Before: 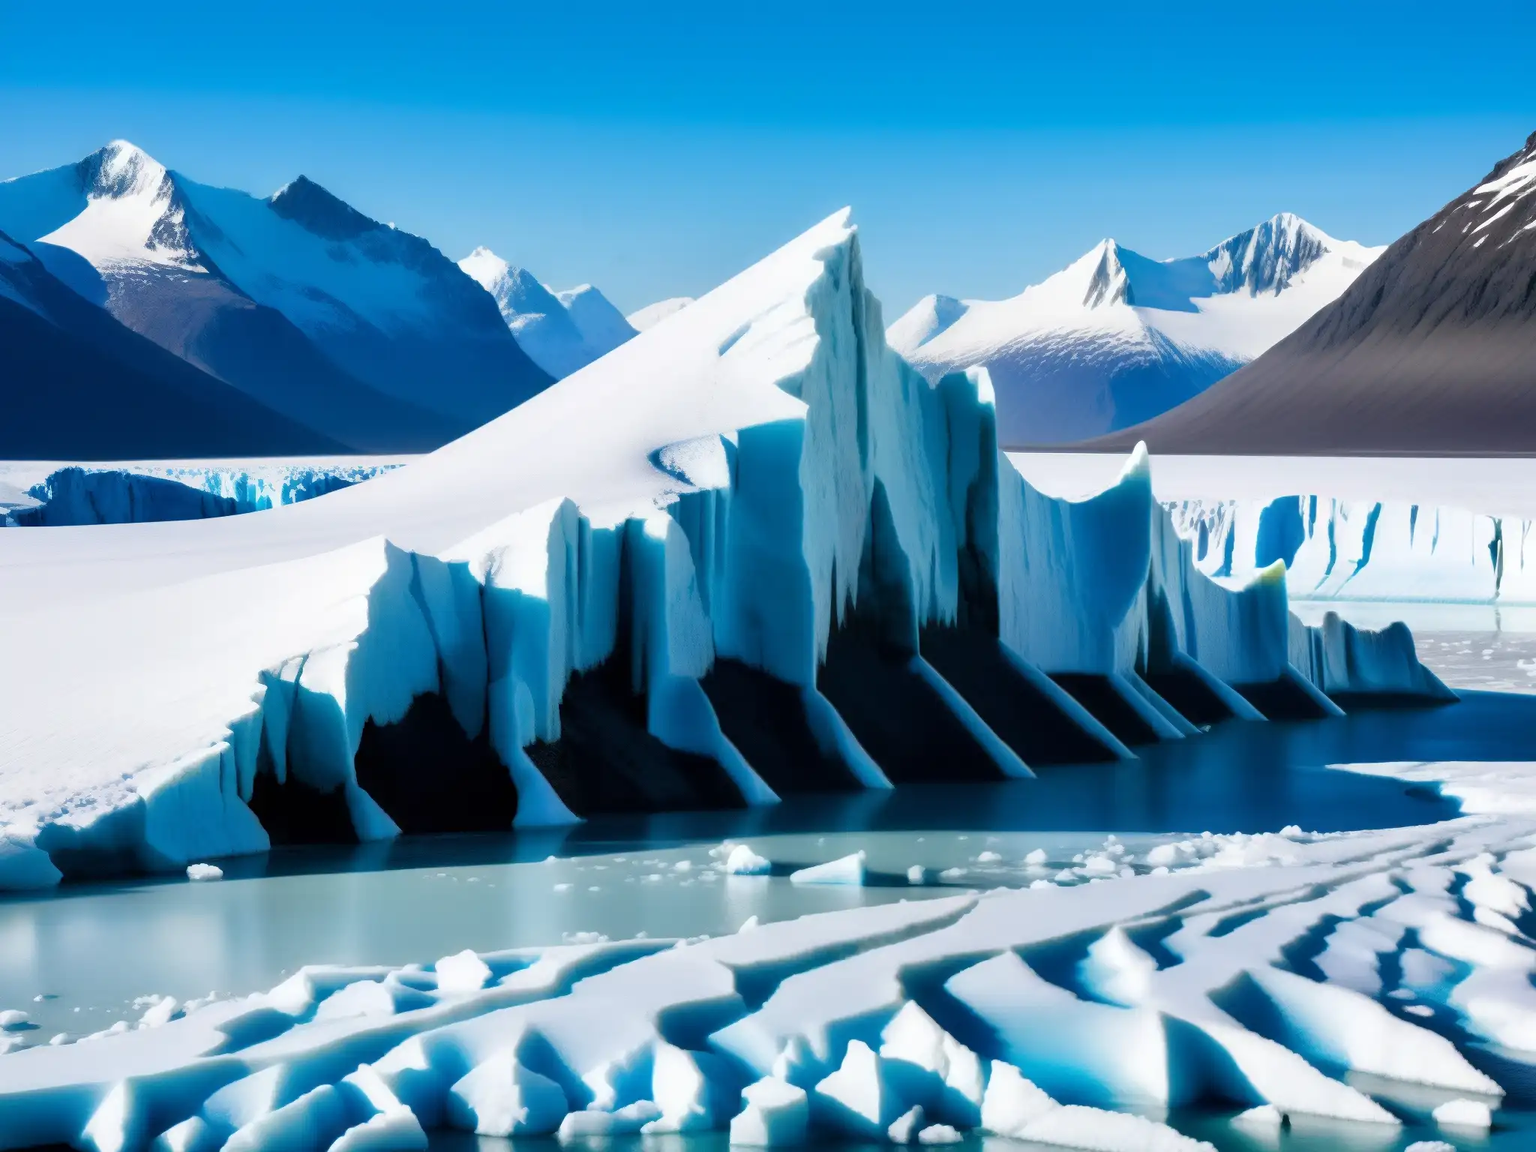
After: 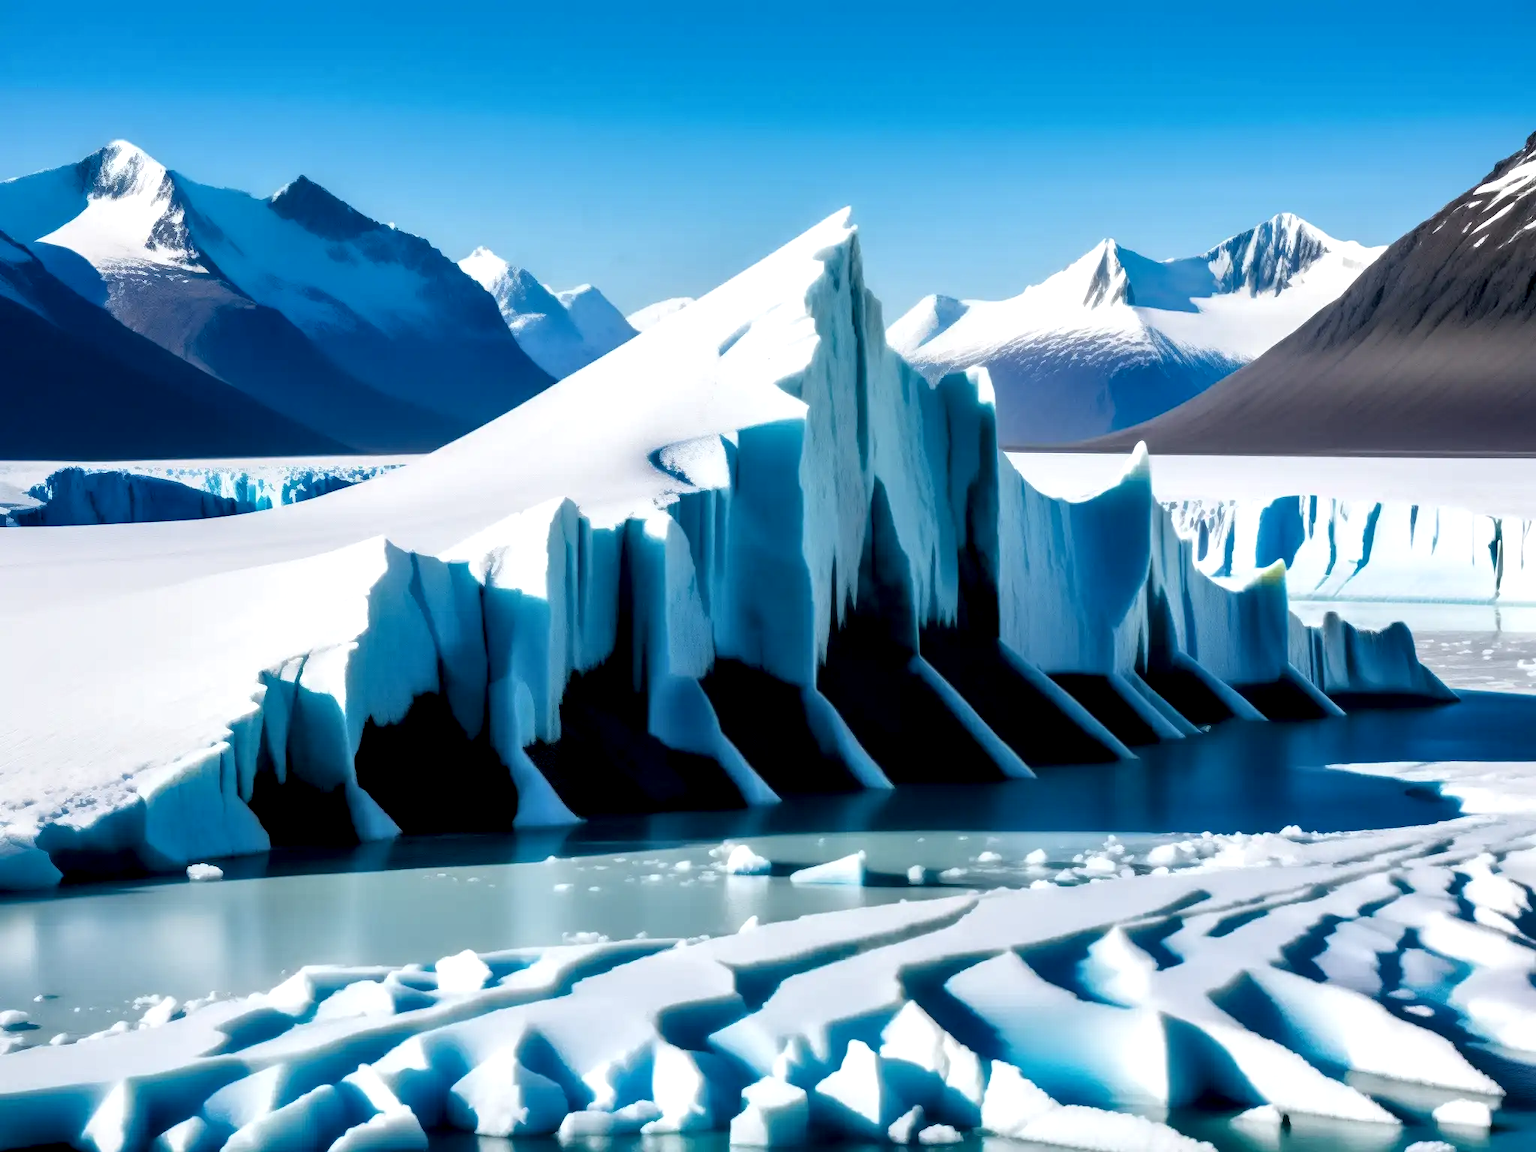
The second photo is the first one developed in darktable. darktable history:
local contrast: detail 135%, midtone range 0.744
